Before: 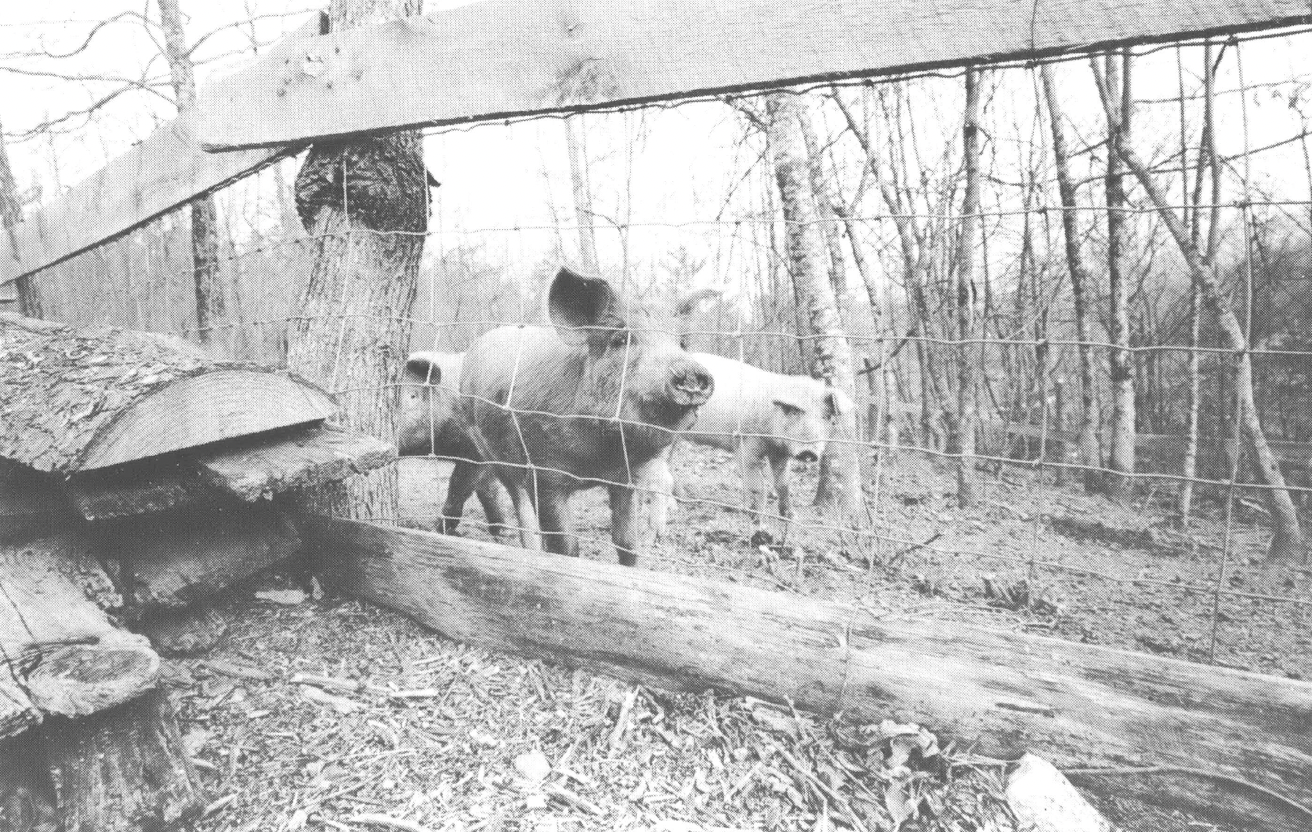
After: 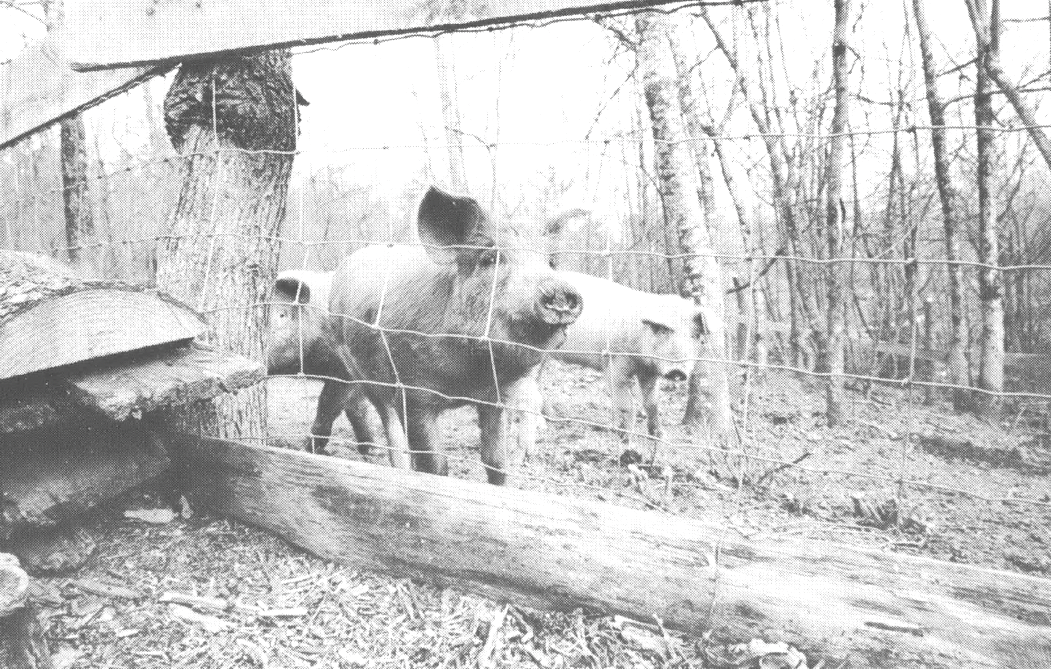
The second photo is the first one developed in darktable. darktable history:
exposure: black level correction 0.005, exposure 0.287 EV, compensate highlight preservation false
crop and rotate: left 10.04%, top 9.849%, right 9.848%, bottom 9.743%
